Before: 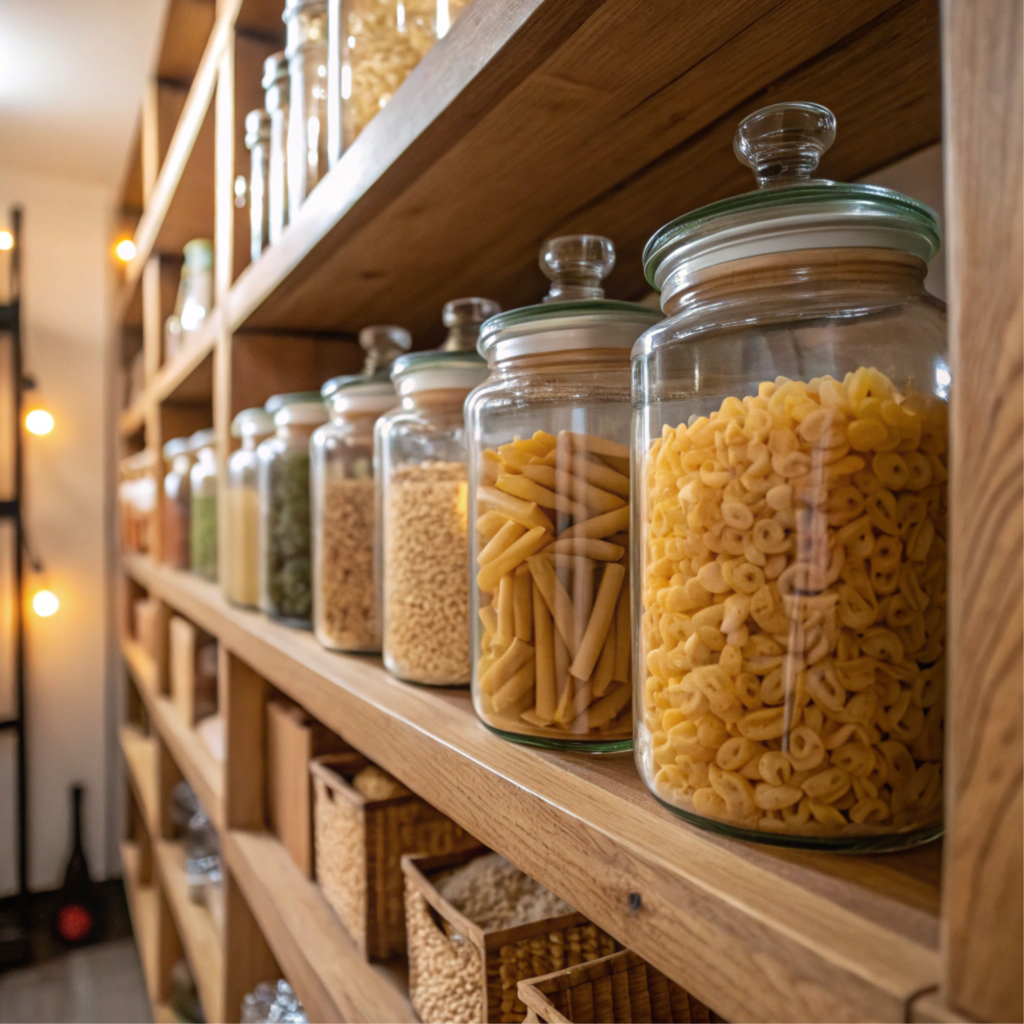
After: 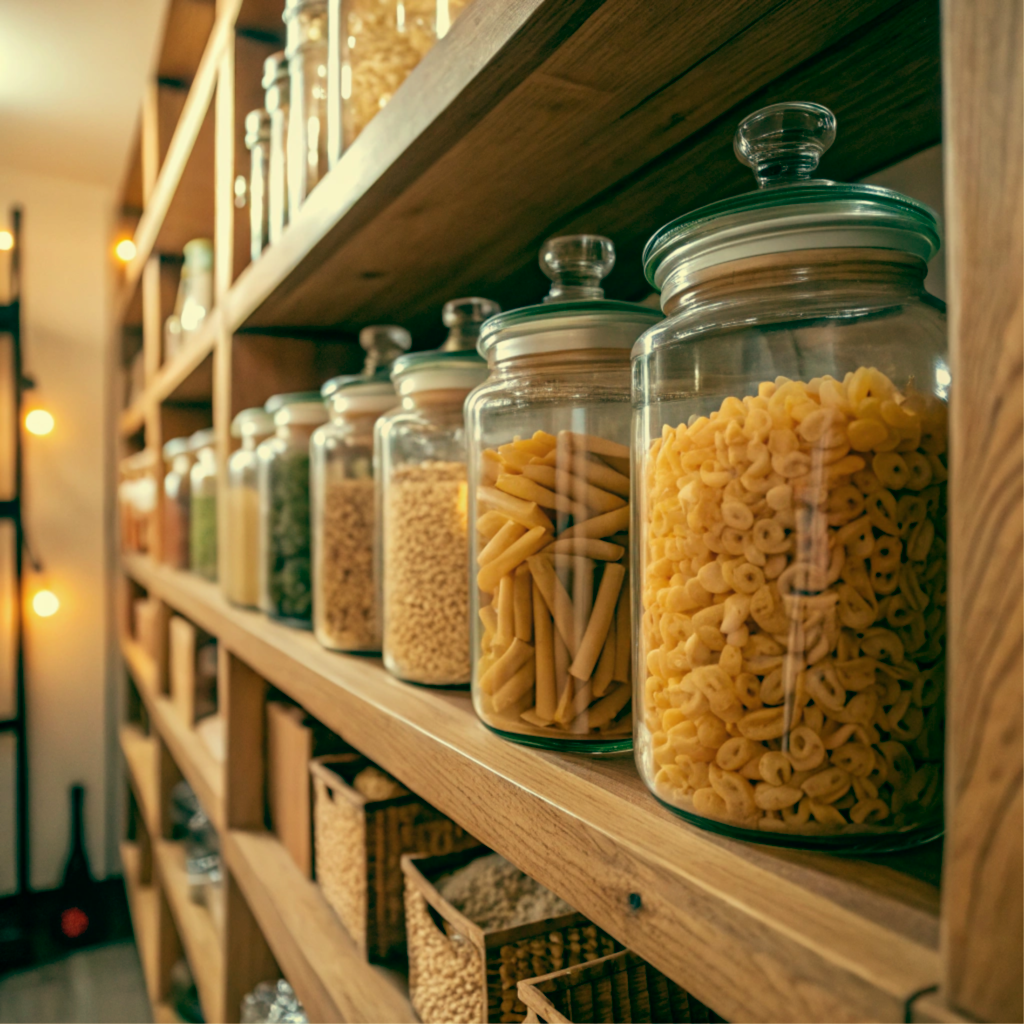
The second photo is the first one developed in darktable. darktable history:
exposure: exposure -0.064 EV, compensate highlight preservation false
color balance: mode lift, gamma, gain (sRGB), lift [1, 0.69, 1, 1], gamma [1, 1.482, 1, 1], gain [1, 1, 1, 0.802]
